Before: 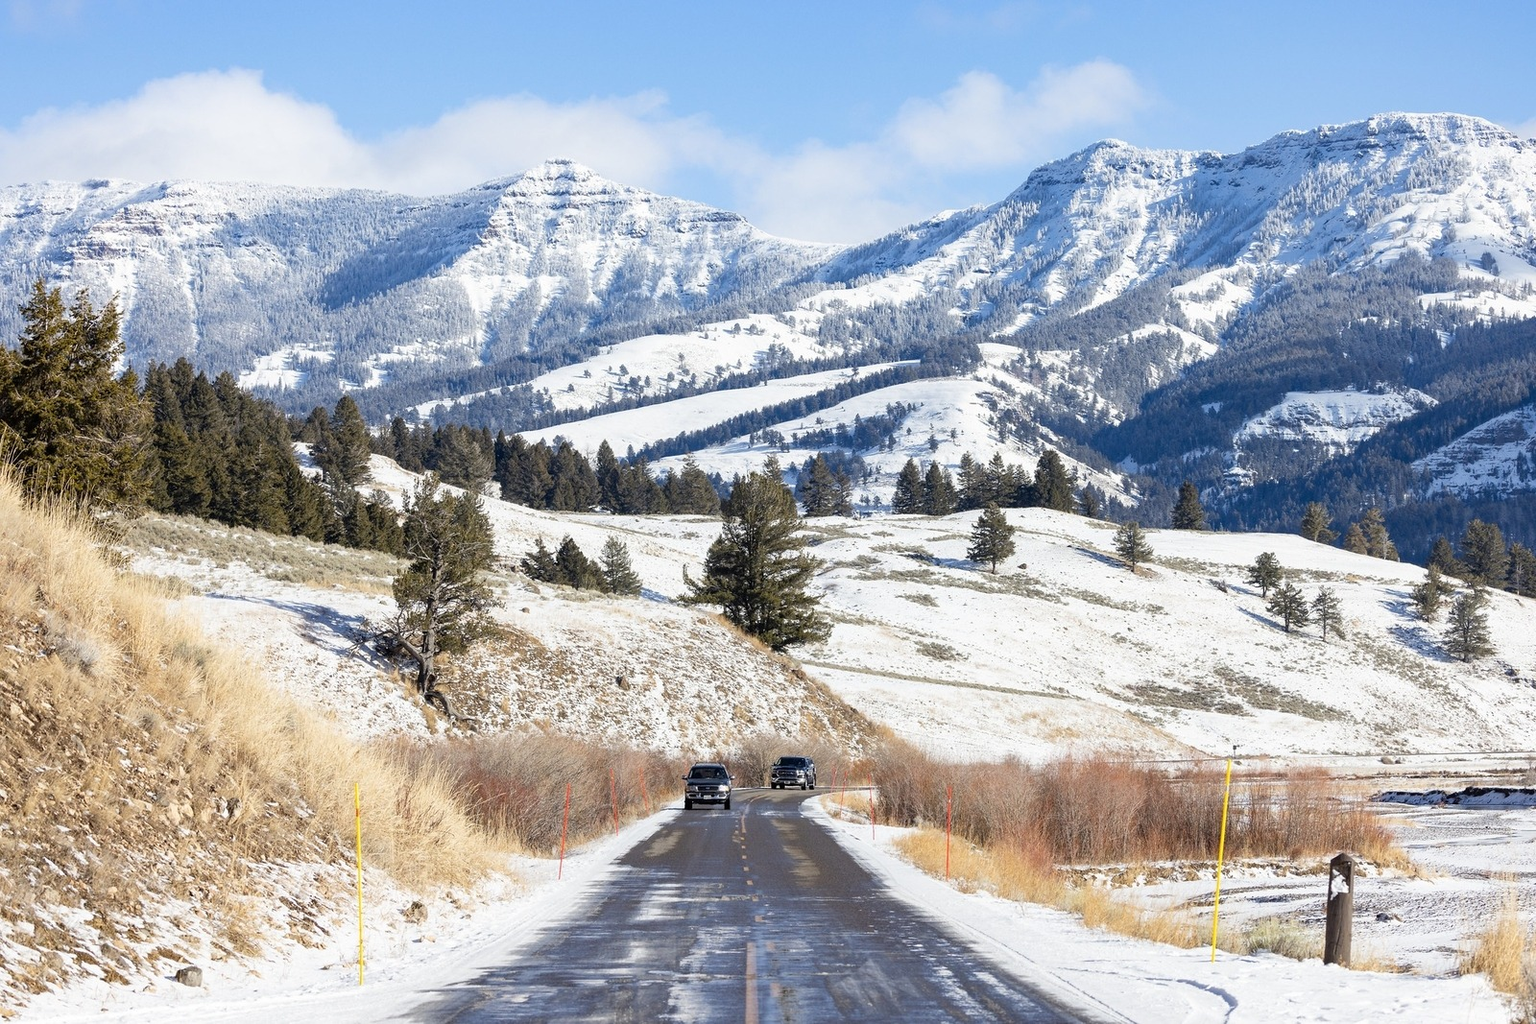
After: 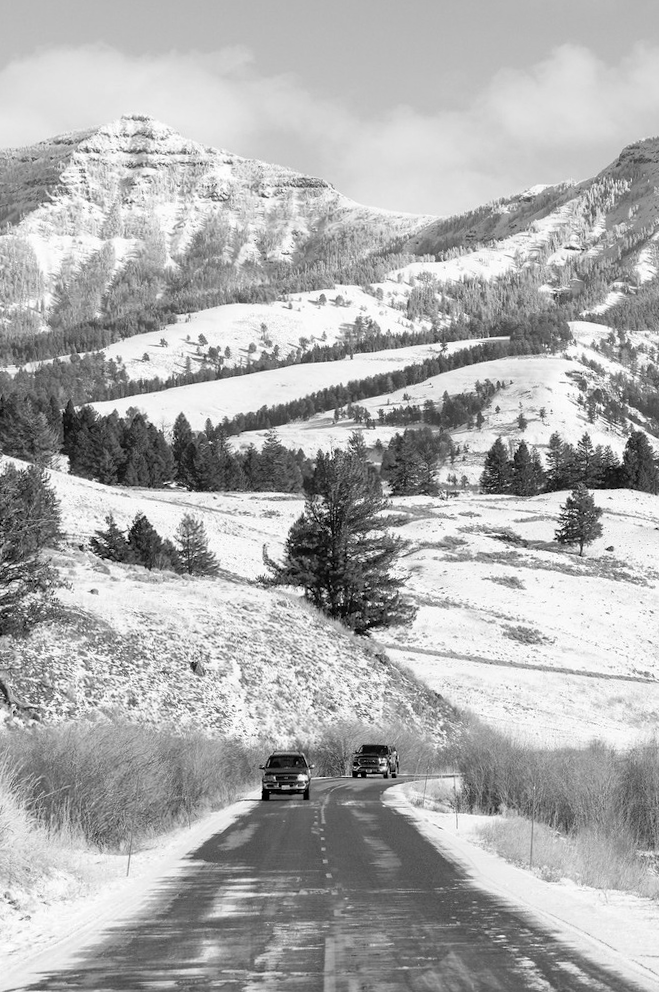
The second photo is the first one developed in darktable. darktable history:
crop: left 31.229%, right 27.105%
rotate and perspective: rotation 0.679°, lens shift (horizontal) 0.136, crop left 0.009, crop right 0.991, crop top 0.078, crop bottom 0.95
monochrome: on, module defaults
